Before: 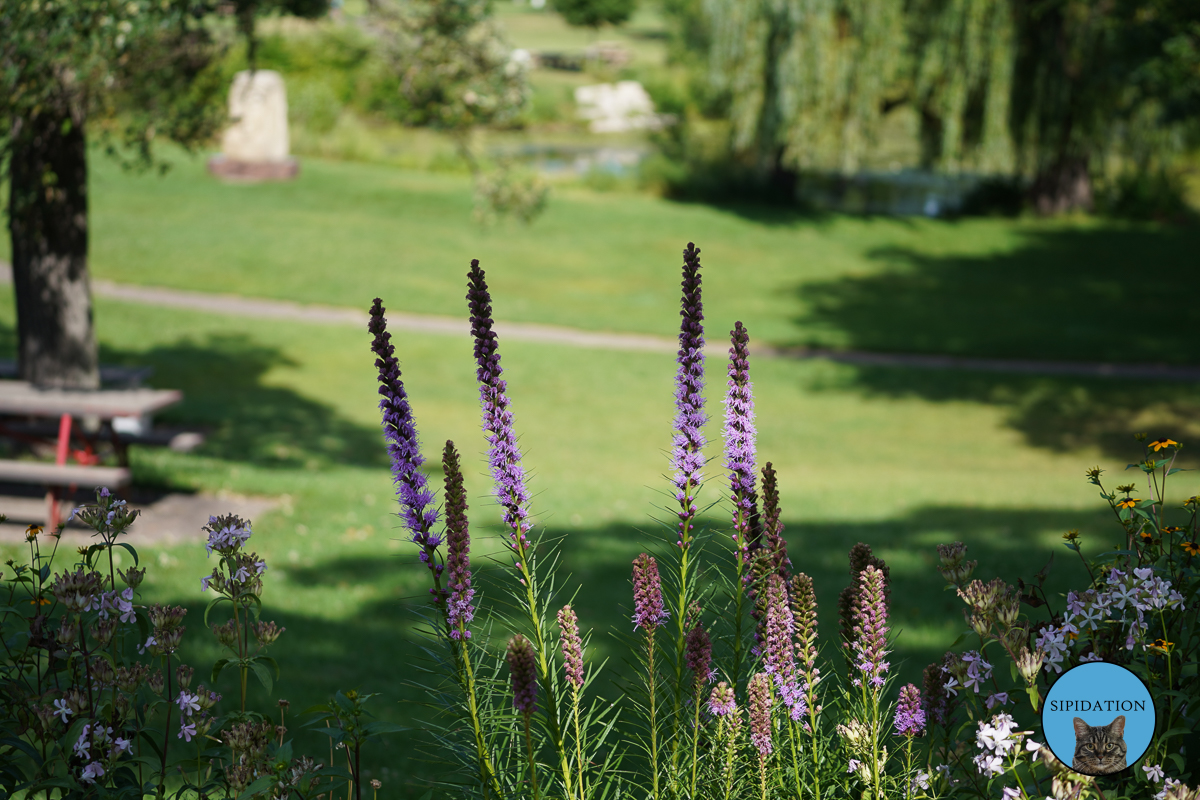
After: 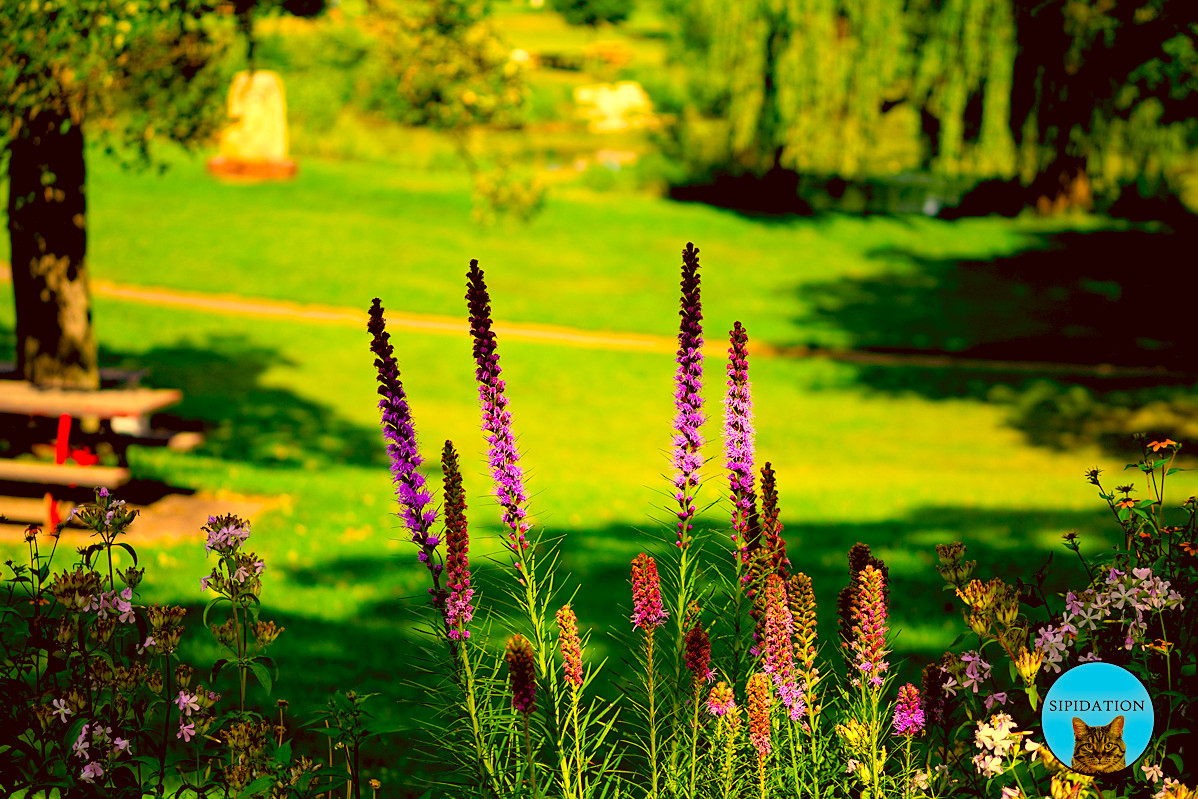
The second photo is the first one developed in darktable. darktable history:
exposure: exposure 0.299 EV, compensate highlight preservation false
color balance rgb: highlights gain › luminance 6.662%, highlights gain › chroma 1.938%, highlights gain › hue 93.11°, global offset › luminance -1.437%, perceptual saturation grading › global saturation 19.488%
sharpen: radius 1.258, amount 0.306, threshold 0.187
crop and rotate: left 0.101%, bottom 0.008%
haze removal: strength 0.297, distance 0.257, compatibility mode true, adaptive false
color correction: highlights a* 10.75, highlights b* 29.98, shadows a* 2.91, shadows b* 17.66, saturation 1.75
contrast brightness saturation: brightness 0.14
